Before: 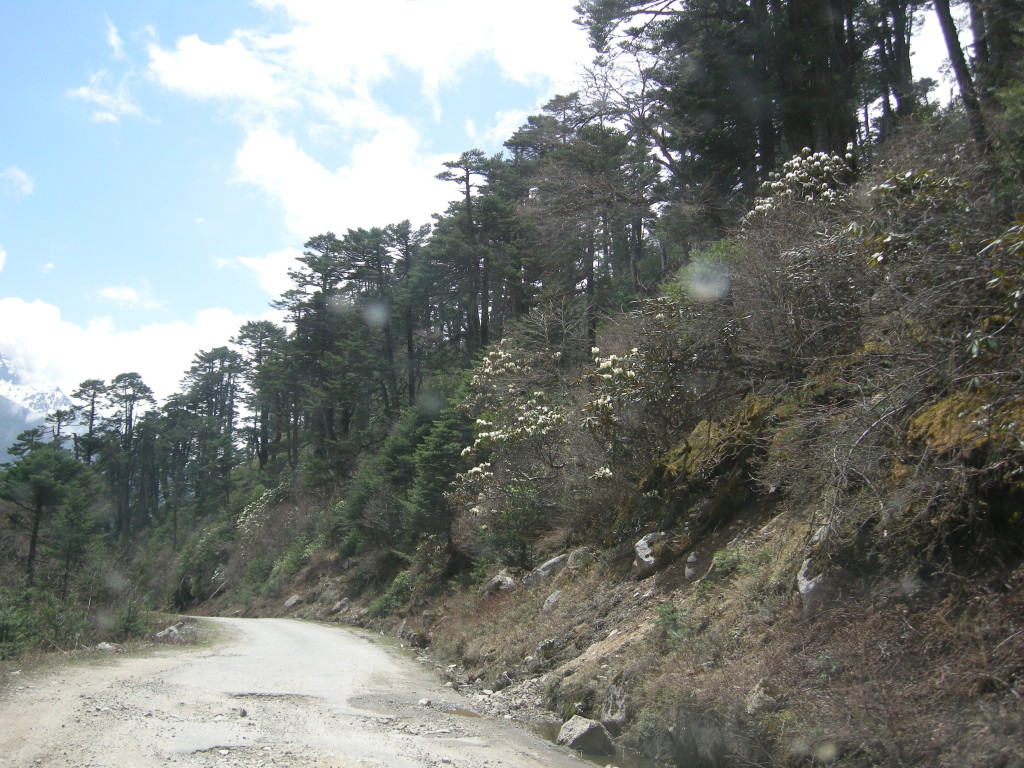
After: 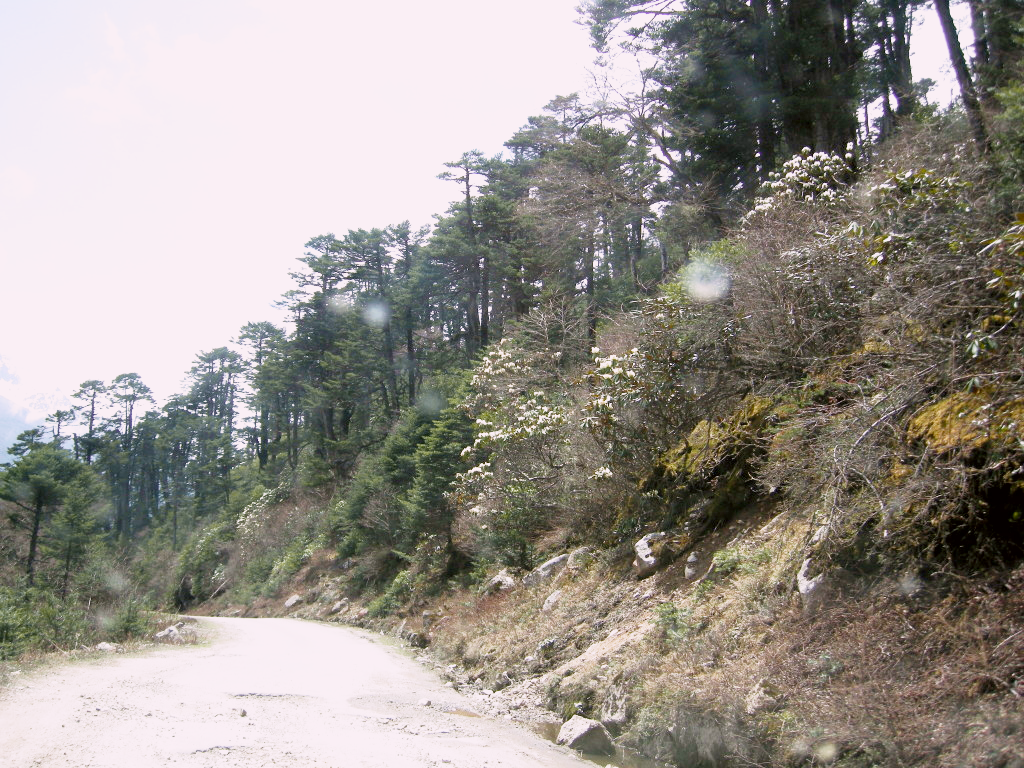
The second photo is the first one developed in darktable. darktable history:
color correction: highlights a* 3.12, highlights b* -1.55, shadows a* -0.101, shadows b* 2.52, saturation 0.98
filmic rgb: middle gray luminance 10%, black relative exposure -8.61 EV, white relative exposure 3.3 EV, threshold 6 EV, target black luminance 0%, hardness 5.2, latitude 44.69%, contrast 1.302, highlights saturation mix 5%, shadows ↔ highlights balance 24.64%, add noise in highlights 0, preserve chrominance no, color science v3 (2019), use custom middle-gray values true, iterations of high-quality reconstruction 0, contrast in highlights soft, enable highlight reconstruction true
tone curve: curves: ch0 [(0.013, 0) (0.061, 0.068) (0.239, 0.256) (0.502, 0.505) (0.683, 0.676) (0.761, 0.773) (0.858, 0.858) (0.987, 0.945)]; ch1 [(0, 0) (0.172, 0.123) (0.304, 0.288) (0.414, 0.44) (0.472, 0.473) (0.502, 0.508) (0.521, 0.528) (0.583, 0.595) (0.654, 0.673) (0.728, 0.761) (1, 1)]; ch2 [(0, 0) (0.411, 0.424) (0.485, 0.476) (0.502, 0.502) (0.553, 0.557) (0.57, 0.576) (1, 1)], color space Lab, independent channels, preserve colors none
